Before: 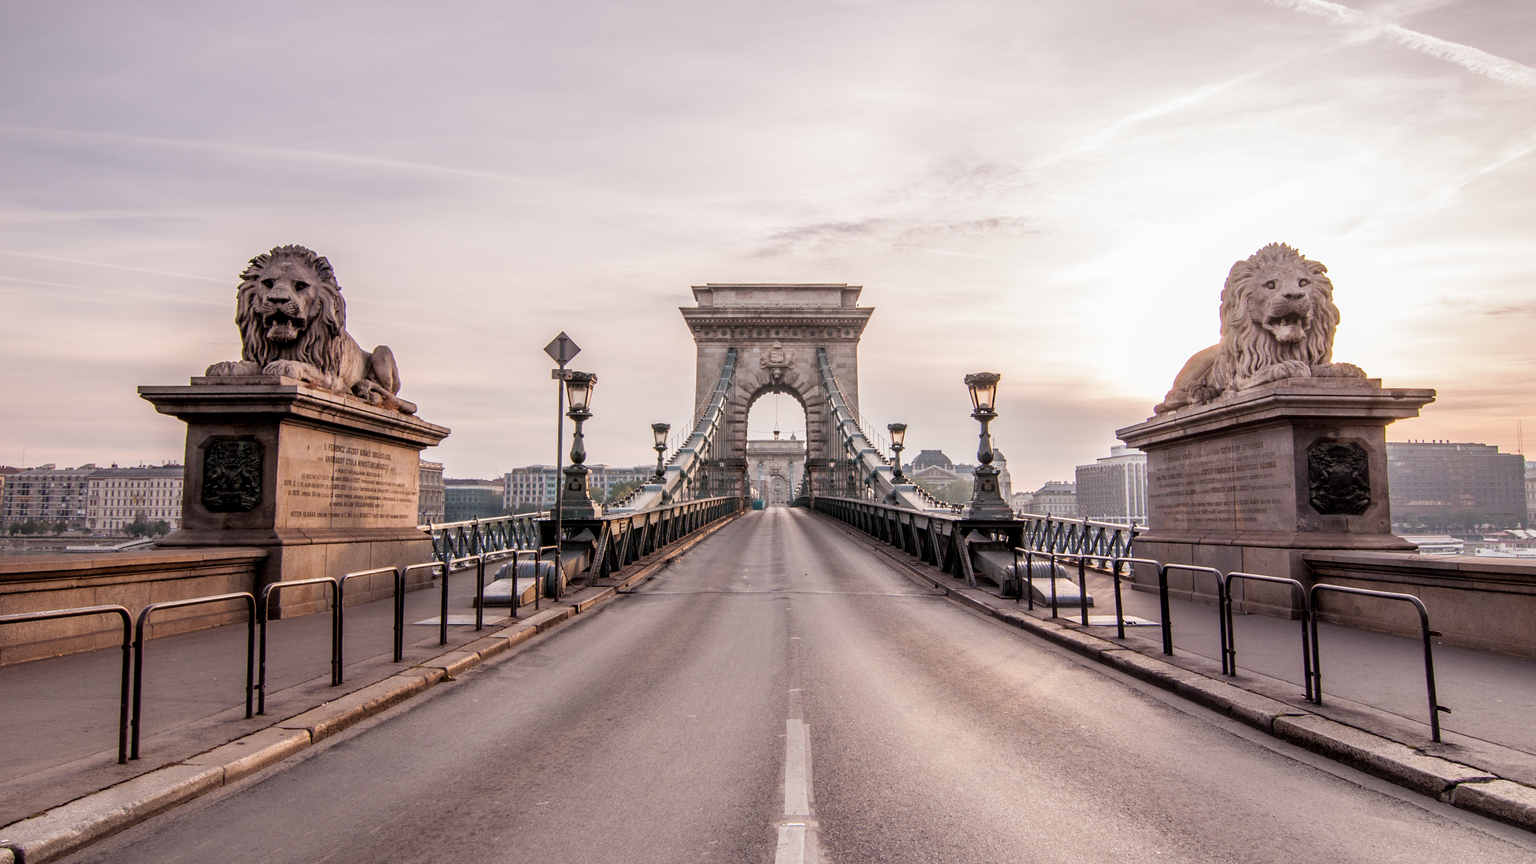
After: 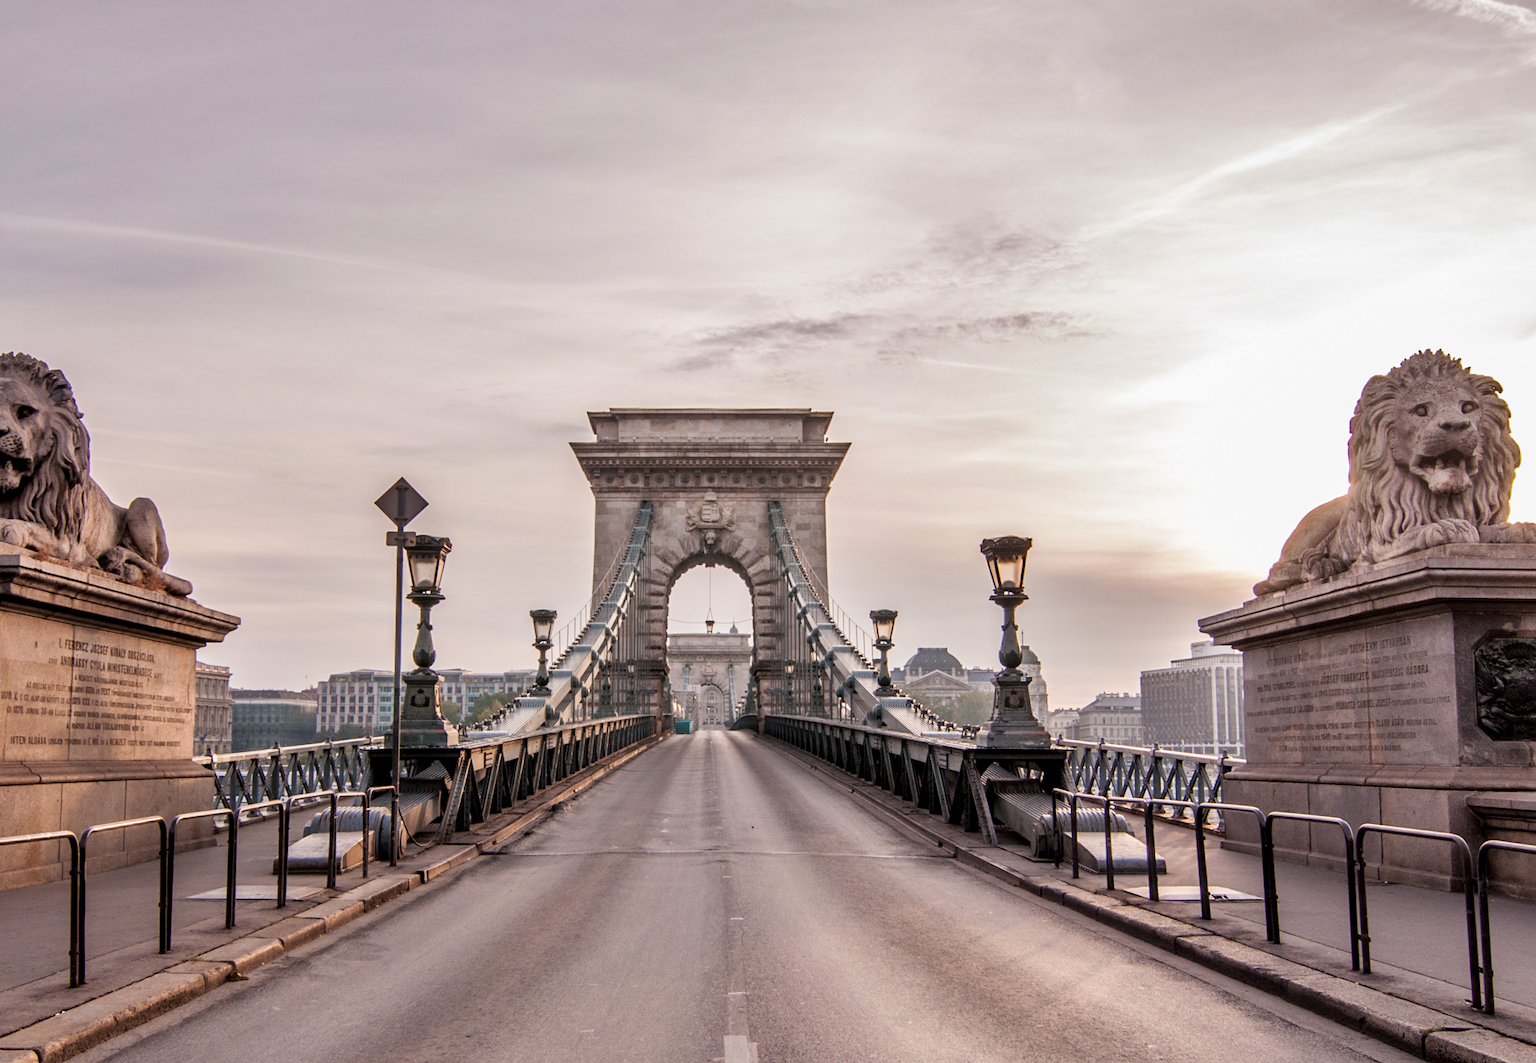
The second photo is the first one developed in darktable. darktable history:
shadows and highlights: soften with gaussian
crop: left 18.479%, right 12.043%, bottom 14.478%
